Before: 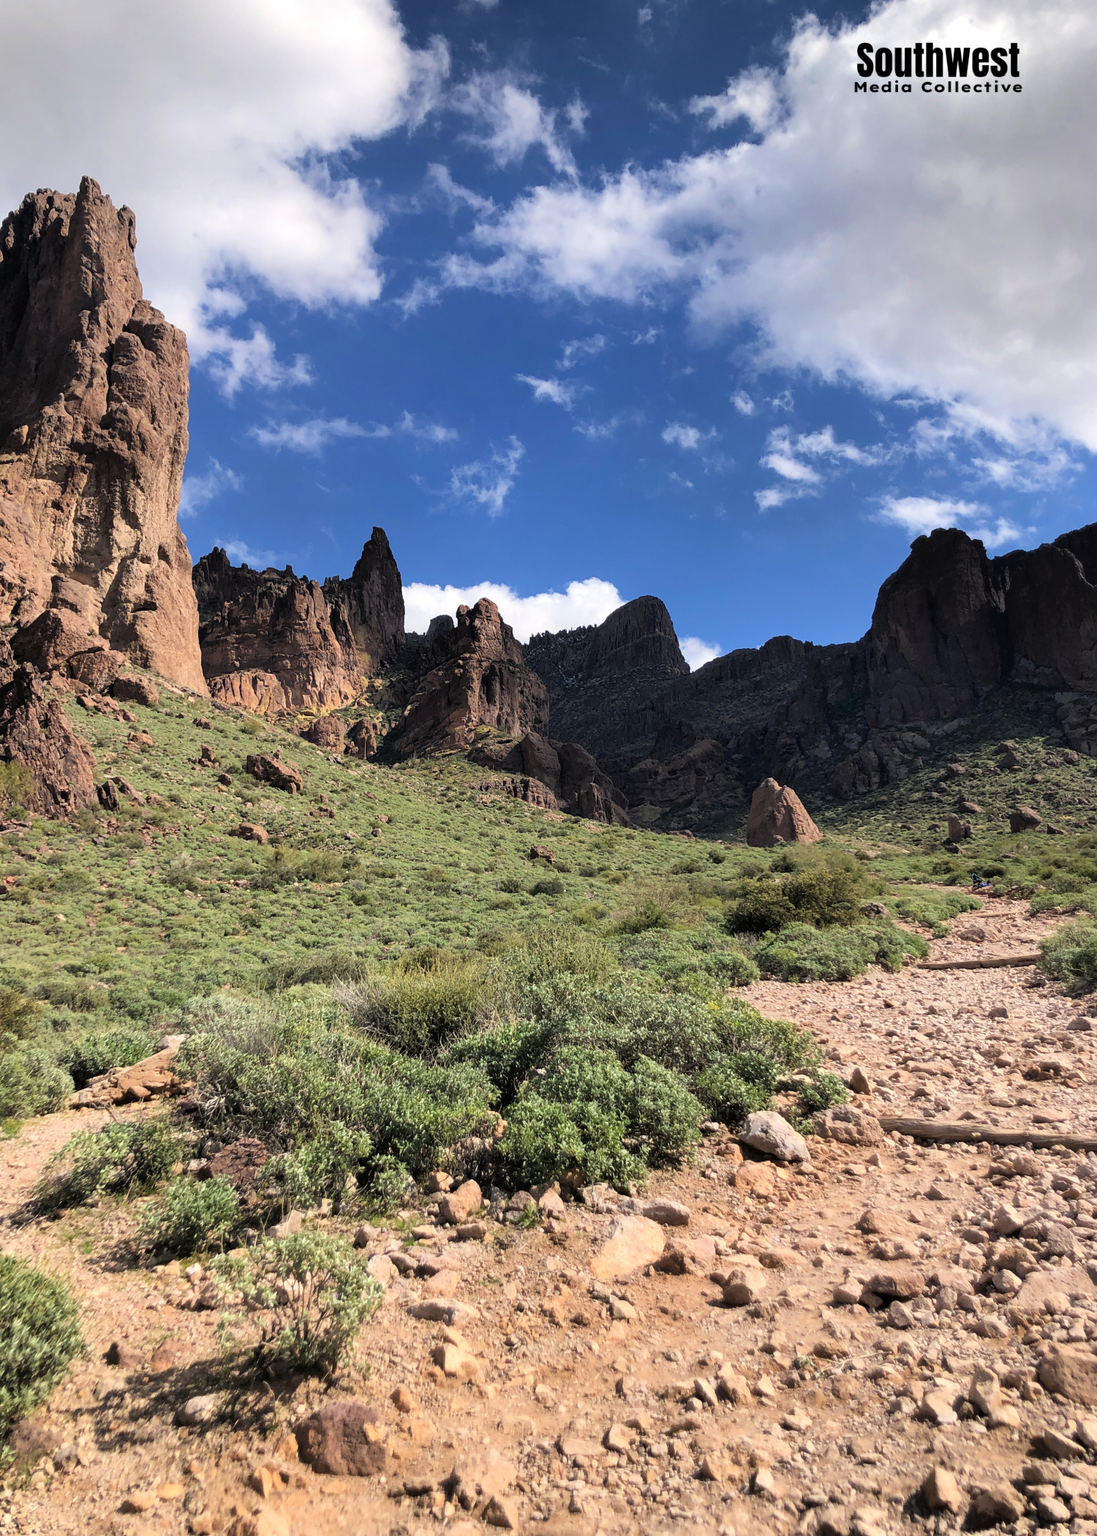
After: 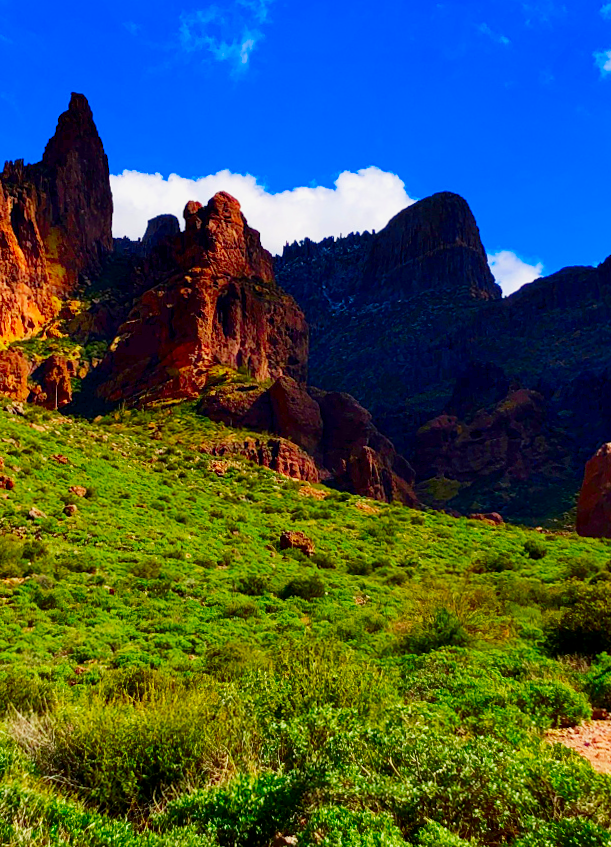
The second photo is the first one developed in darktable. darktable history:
contrast brightness saturation: brightness -0.52
white balance: emerald 1
crop: left 30%, top 30%, right 30%, bottom 30%
tone equalizer: -8 EV 0.25 EV, -7 EV 0.417 EV, -6 EV 0.417 EV, -5 EV 0.25 EV, -3 EV -0.25 EV, -2 EV -0.417 EV, -1 EV -0.417 EV, +0 EV -0.25 EV, edges refinement/feathering 500, mask exposure compensation -1.57 EV, preserve details guided filter
rotate and perspective: rotation 0.8°, automatic cropping off
base curve: curves: ch0 [(0, 0) (0.005, 0.002) (0.15, 0.3) (0.4, 0.7) (0.75, 0.95) (1, 1)], preserve colors none
color correction: saturation 3
